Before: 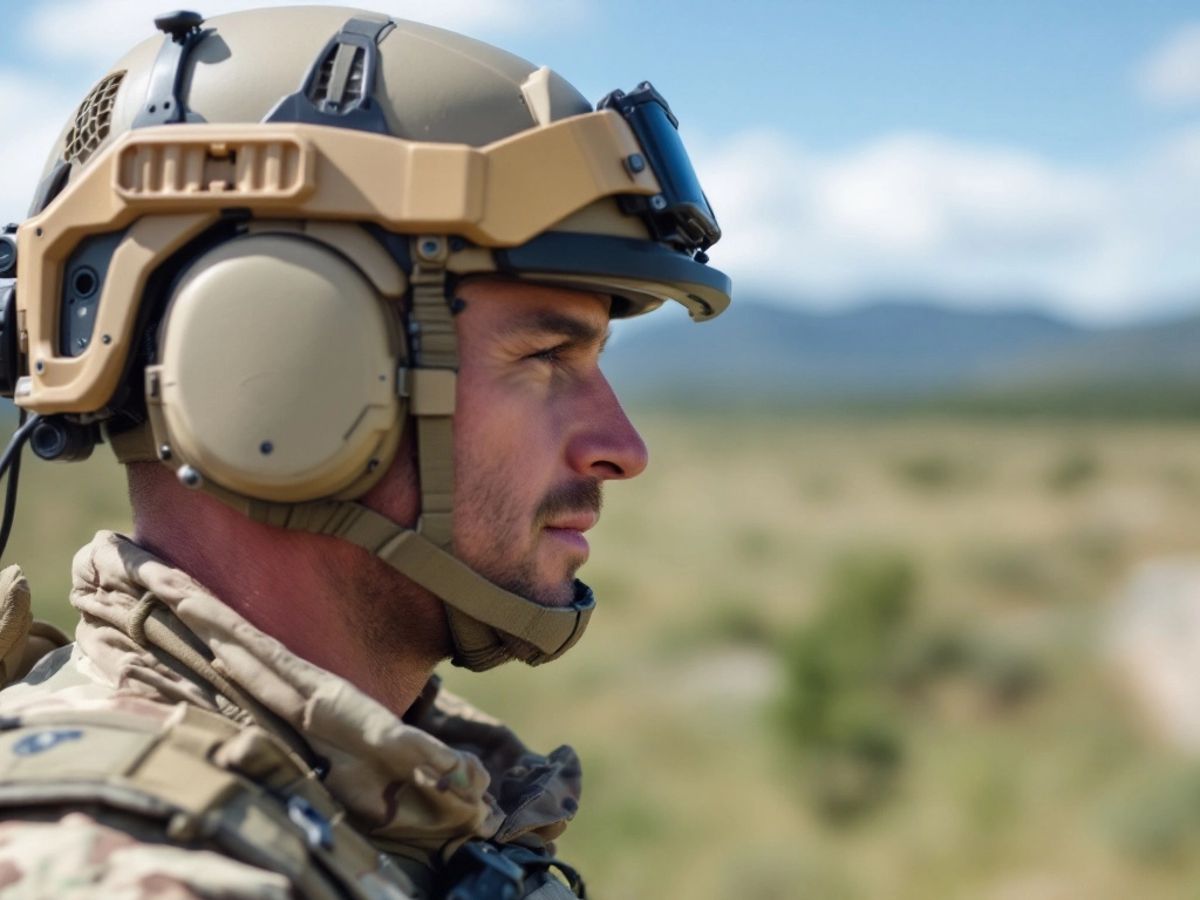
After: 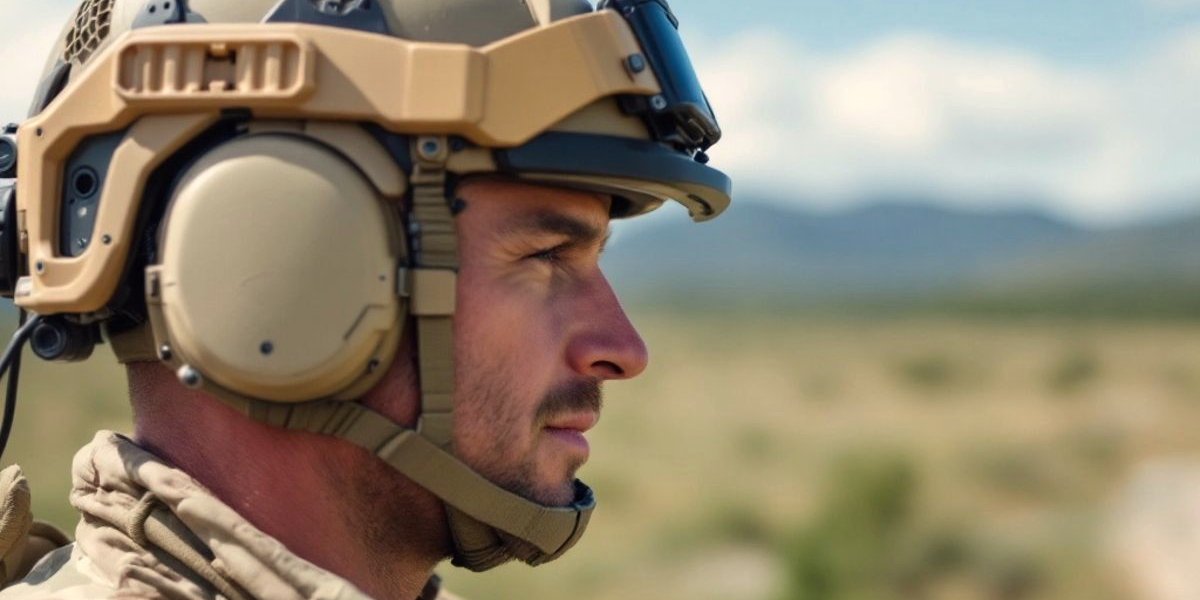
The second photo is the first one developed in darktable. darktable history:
white balance: red 1.045, blue 0.932
crop: top 11.166%, bottom 22.168%
